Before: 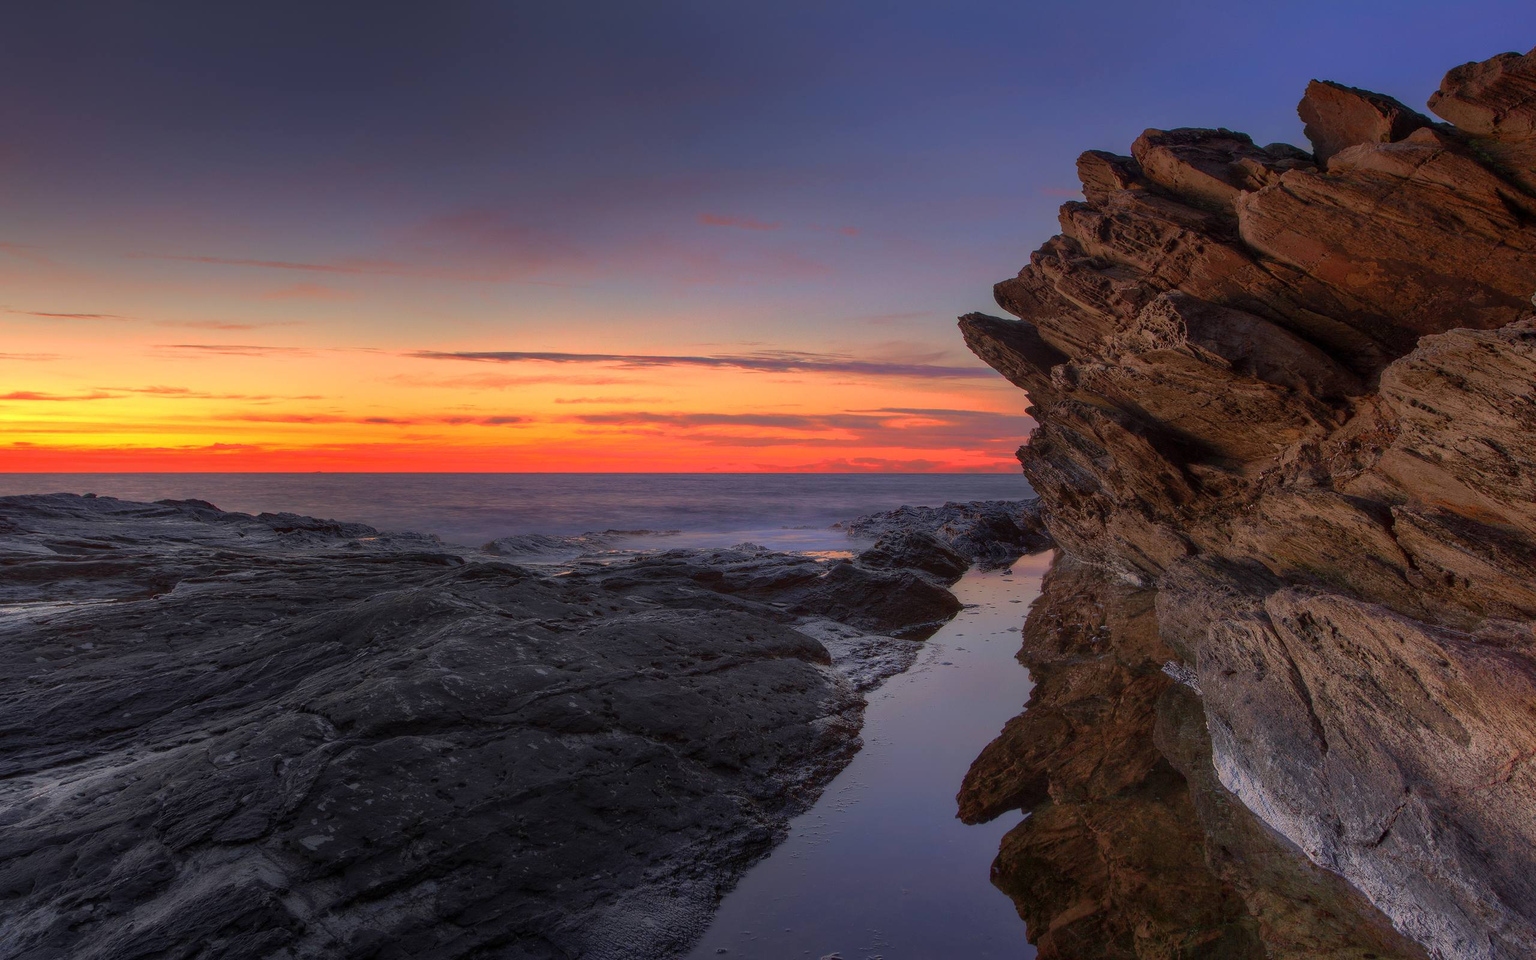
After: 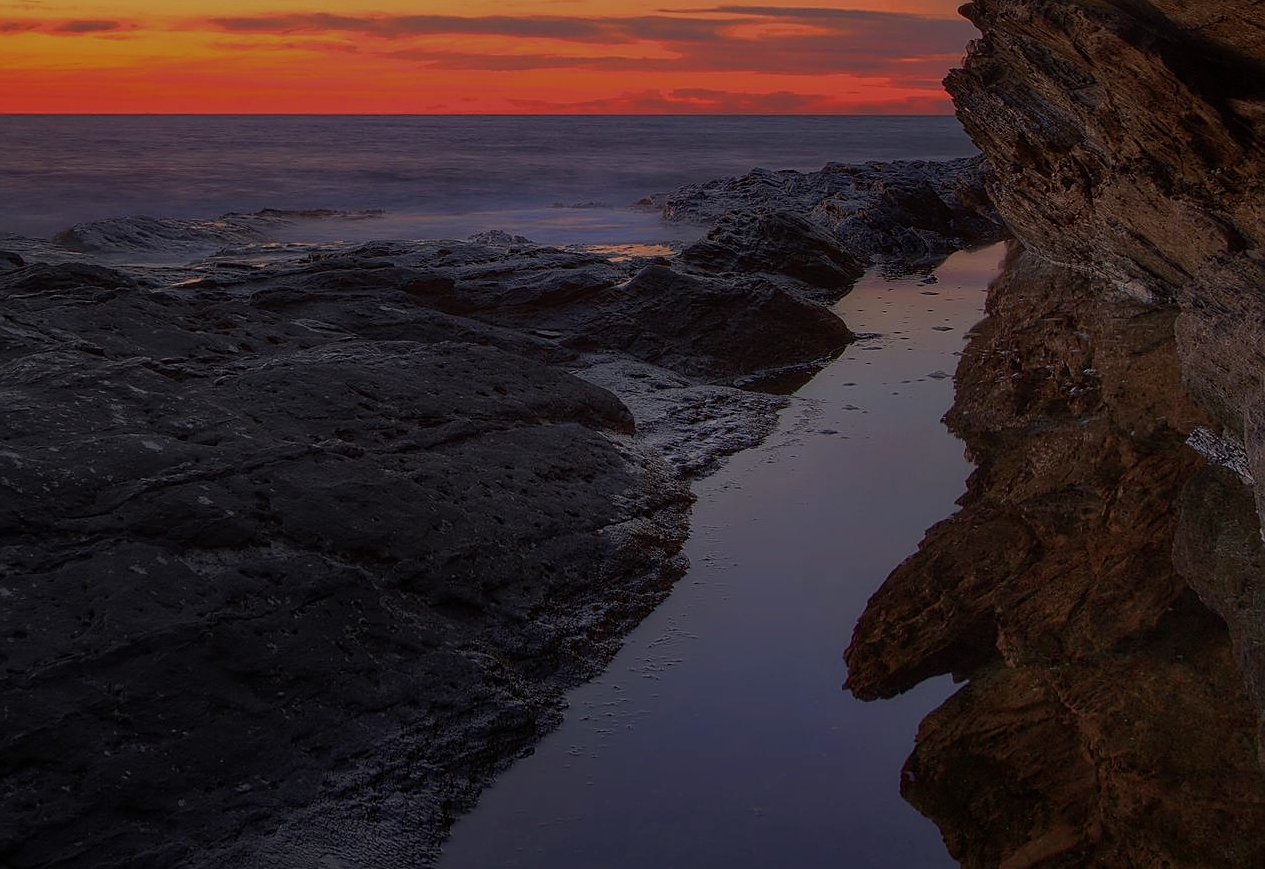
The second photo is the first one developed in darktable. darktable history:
sharpen: amount 0.497
exposure: exposure -0.991 EV, compensate highlight preservation false
crop: left 29.301%, top 42.168%, right 21.26%, bottom 3.515%
tone equalizer: on, module defaults
